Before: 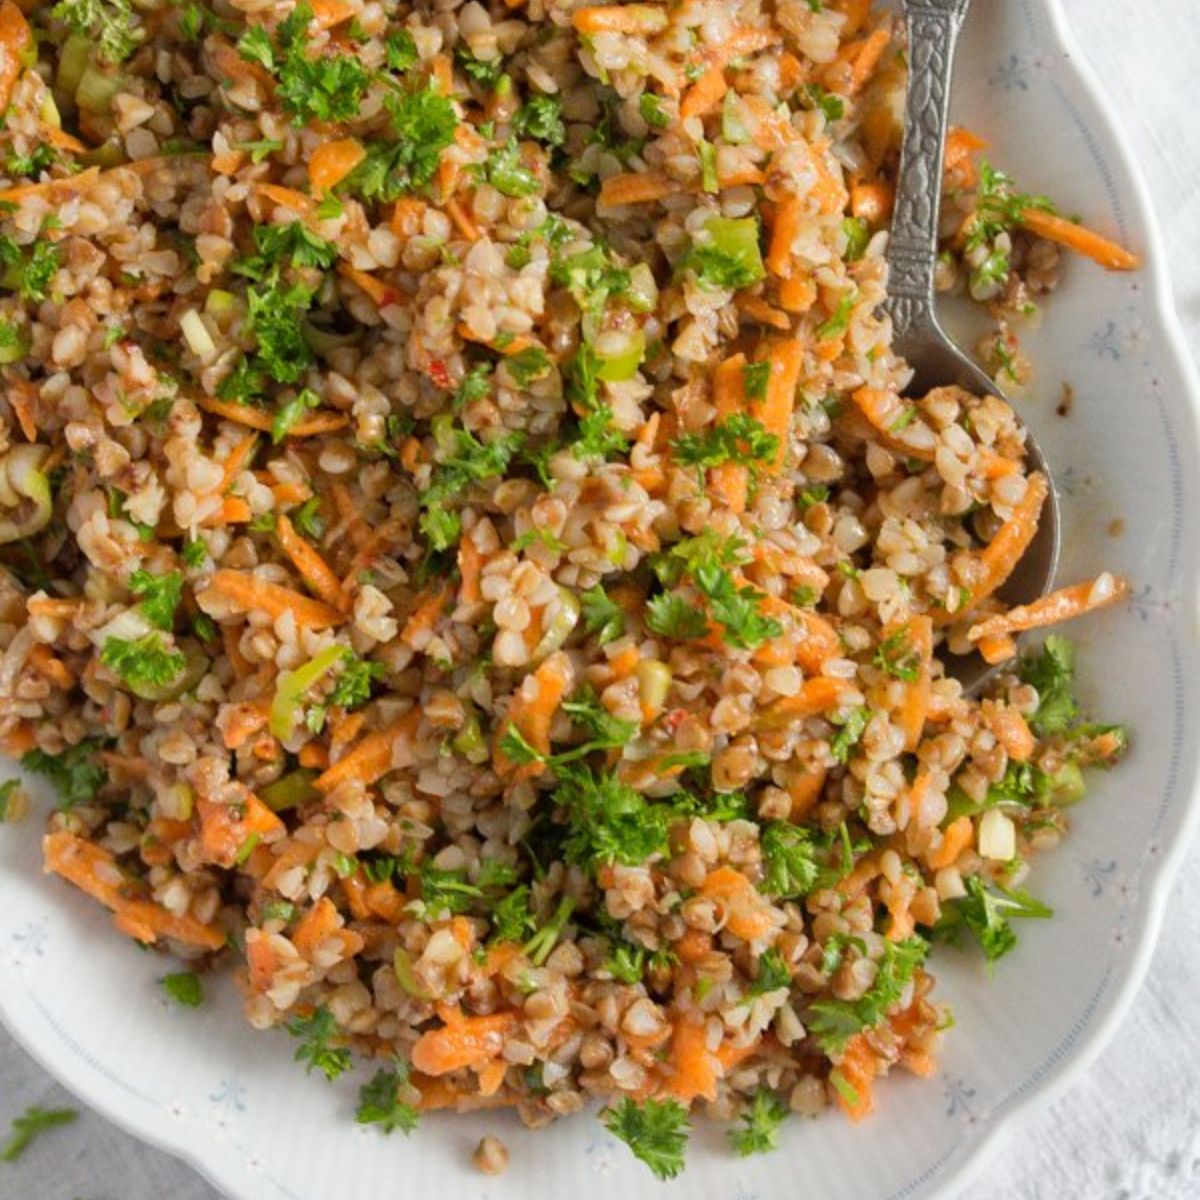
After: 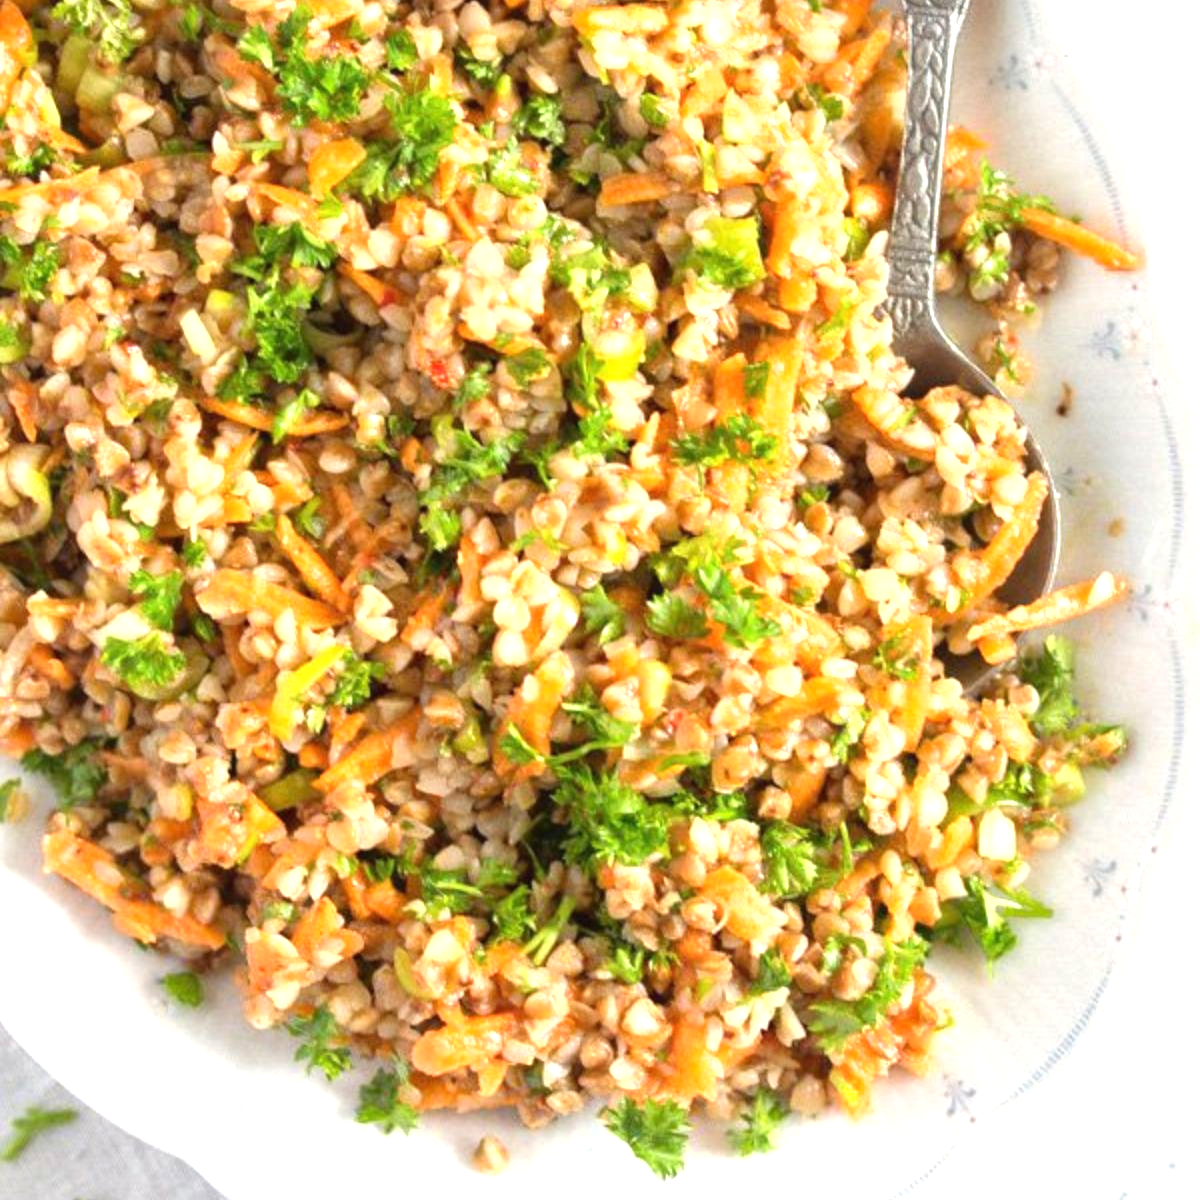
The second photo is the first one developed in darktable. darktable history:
shadows and highlights: shadows 62.66, white point adjustment 0.37, highlights -34.44, compress 83.82%
exposure: black level correction 0, exposure 1.2 EV, compensate highlight preservation false
